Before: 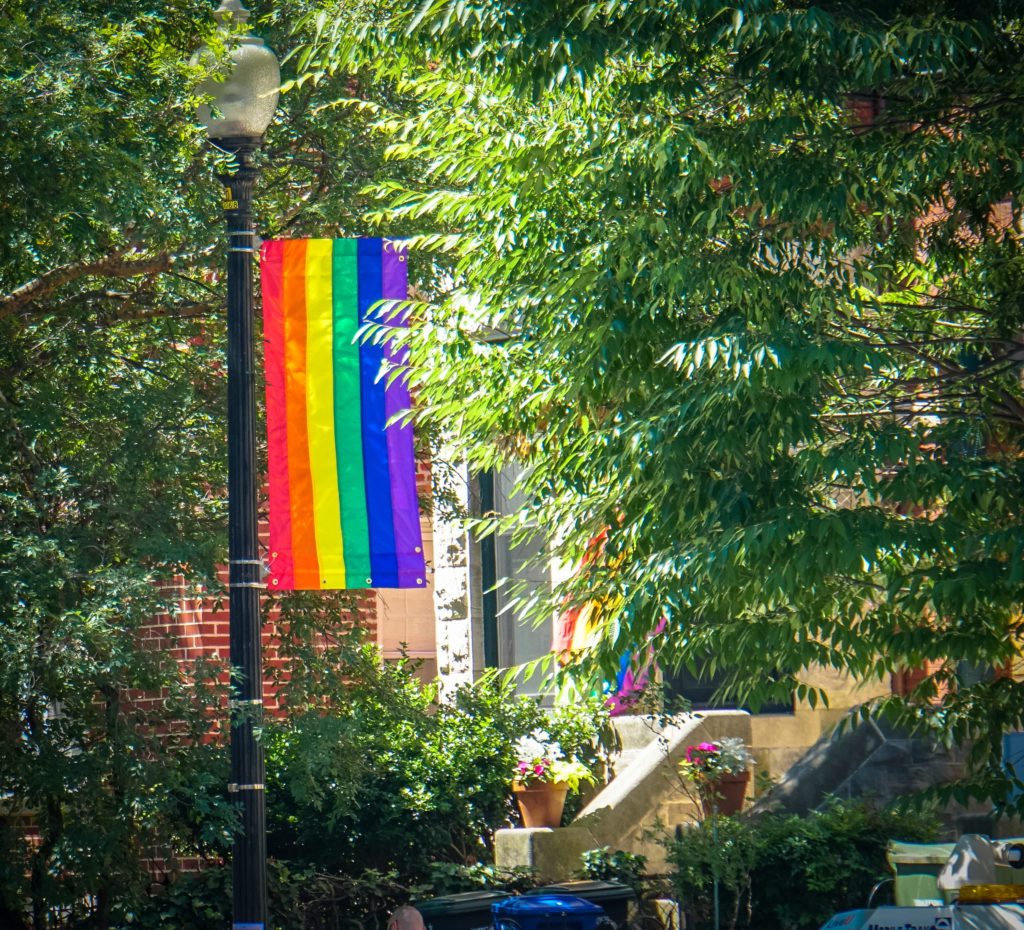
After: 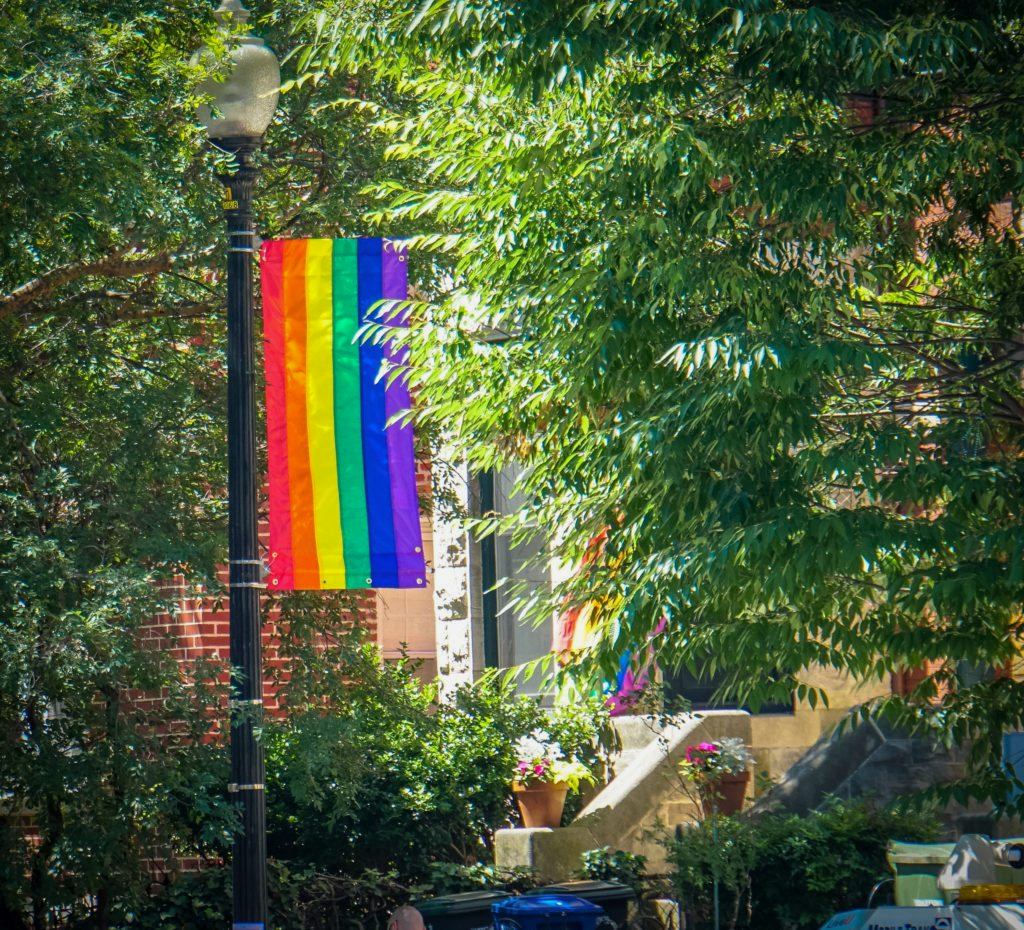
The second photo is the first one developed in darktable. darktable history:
exposure: black level correction 0.001, exposure -0.125 EV, compensate exposure bias true, compensate highlight preservation false
shadows and highlights: shadows 25, highlights -25
